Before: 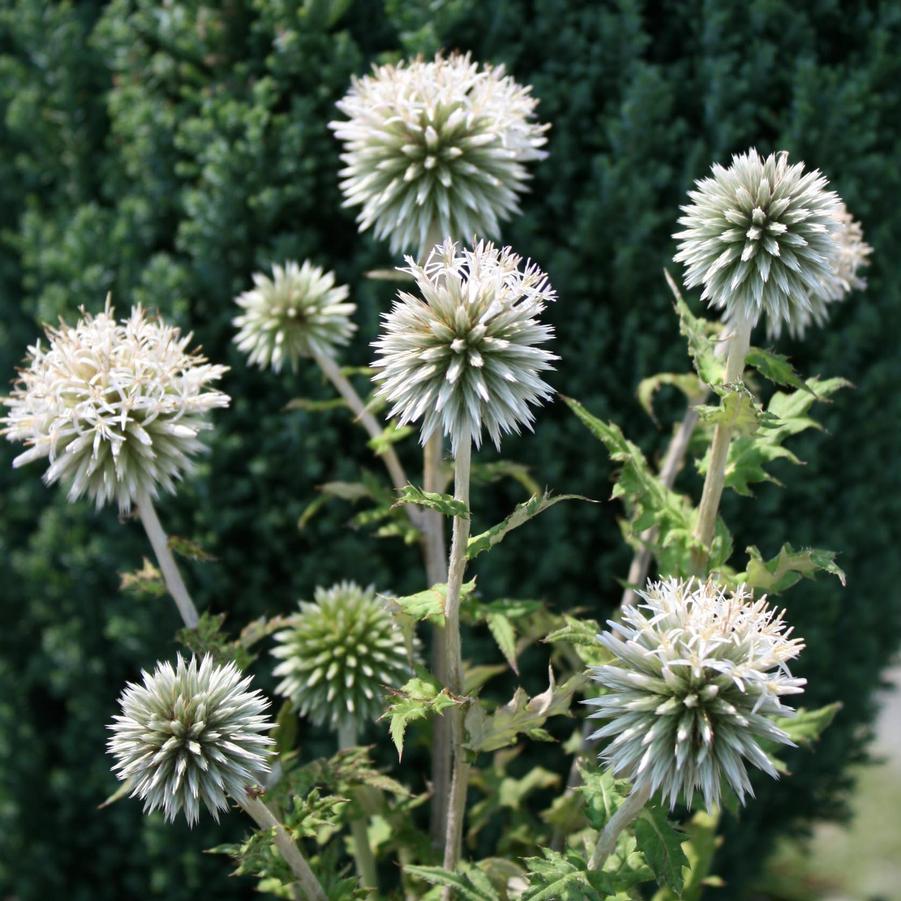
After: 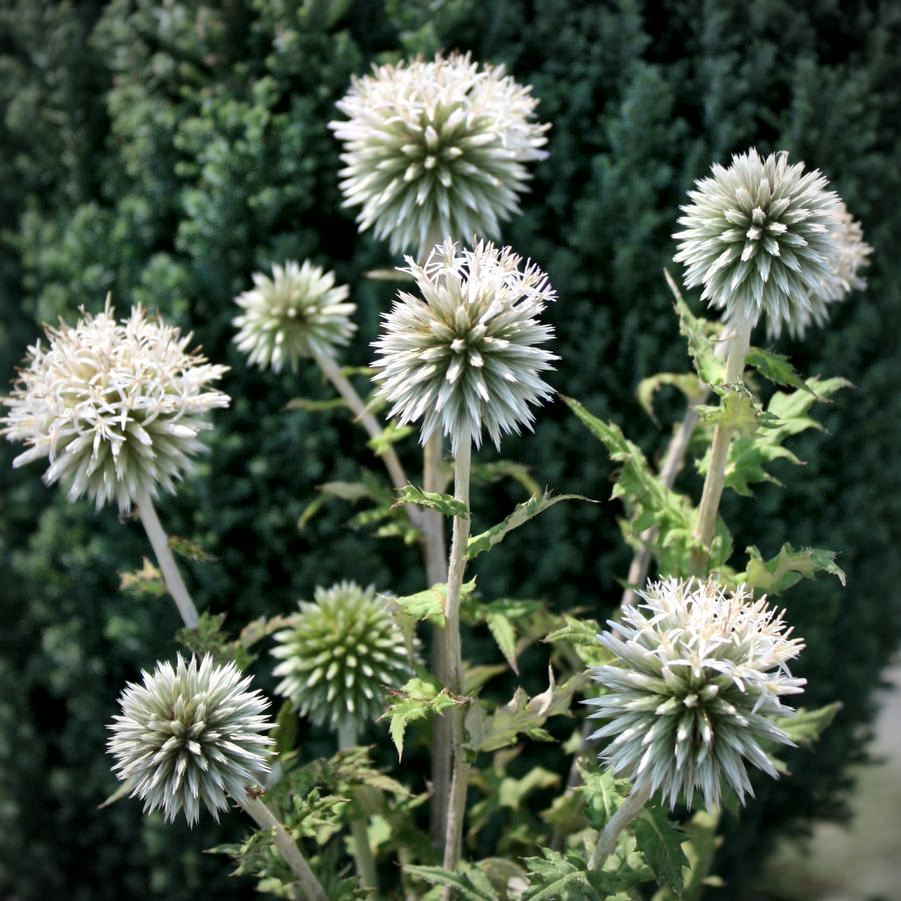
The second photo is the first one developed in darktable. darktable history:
local contrast: mode bilateral grid, contrast 20, coarseness 50, detail 141%, midtone range 0.2
vignetting: fall-off radius 60.92%
shadows and highlights: shadows 32, highlights -32, soften with gaussian
